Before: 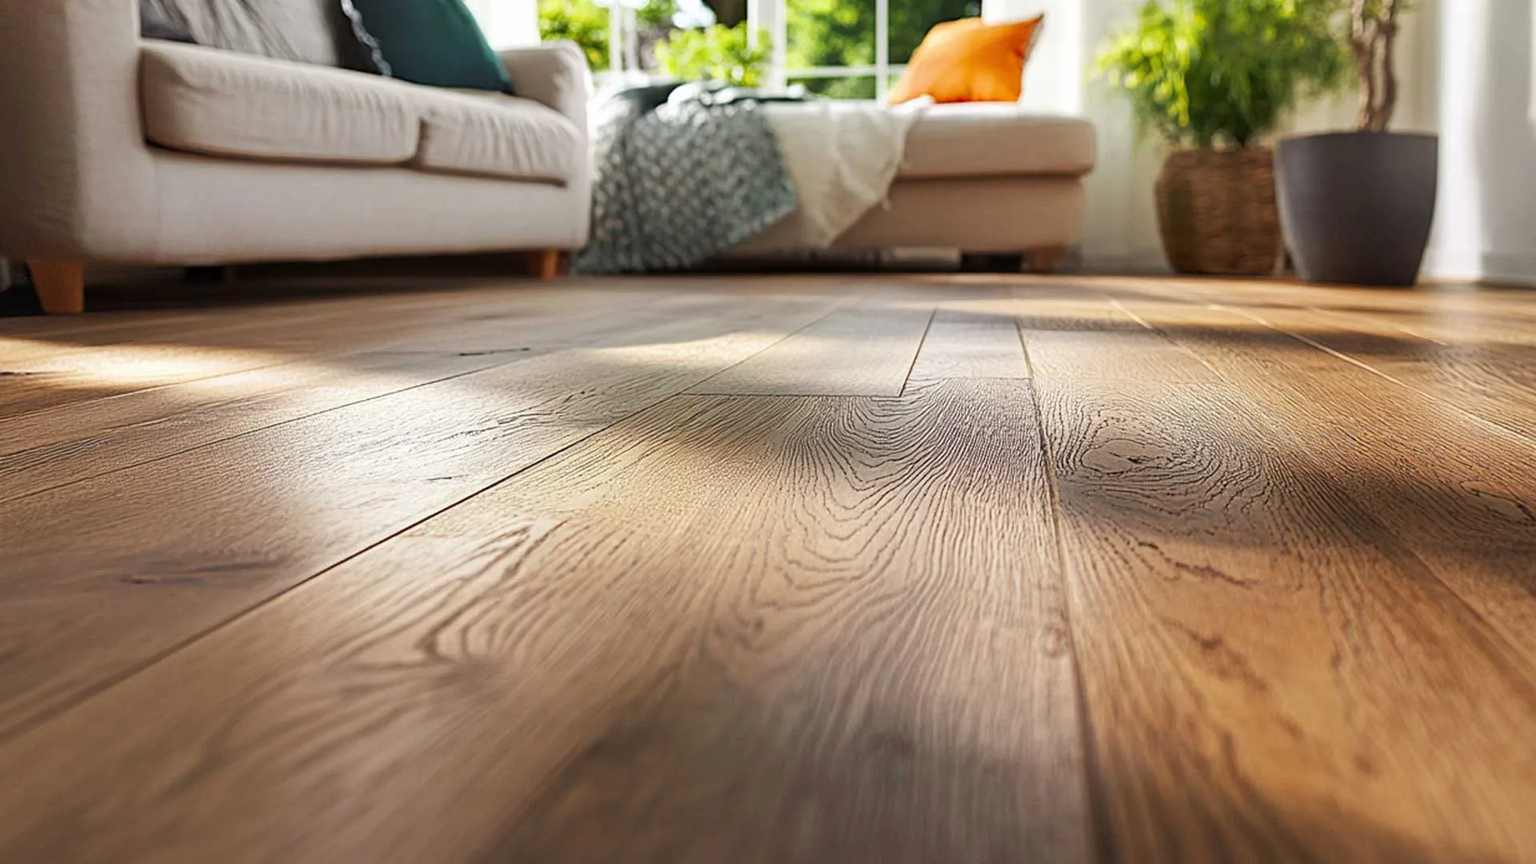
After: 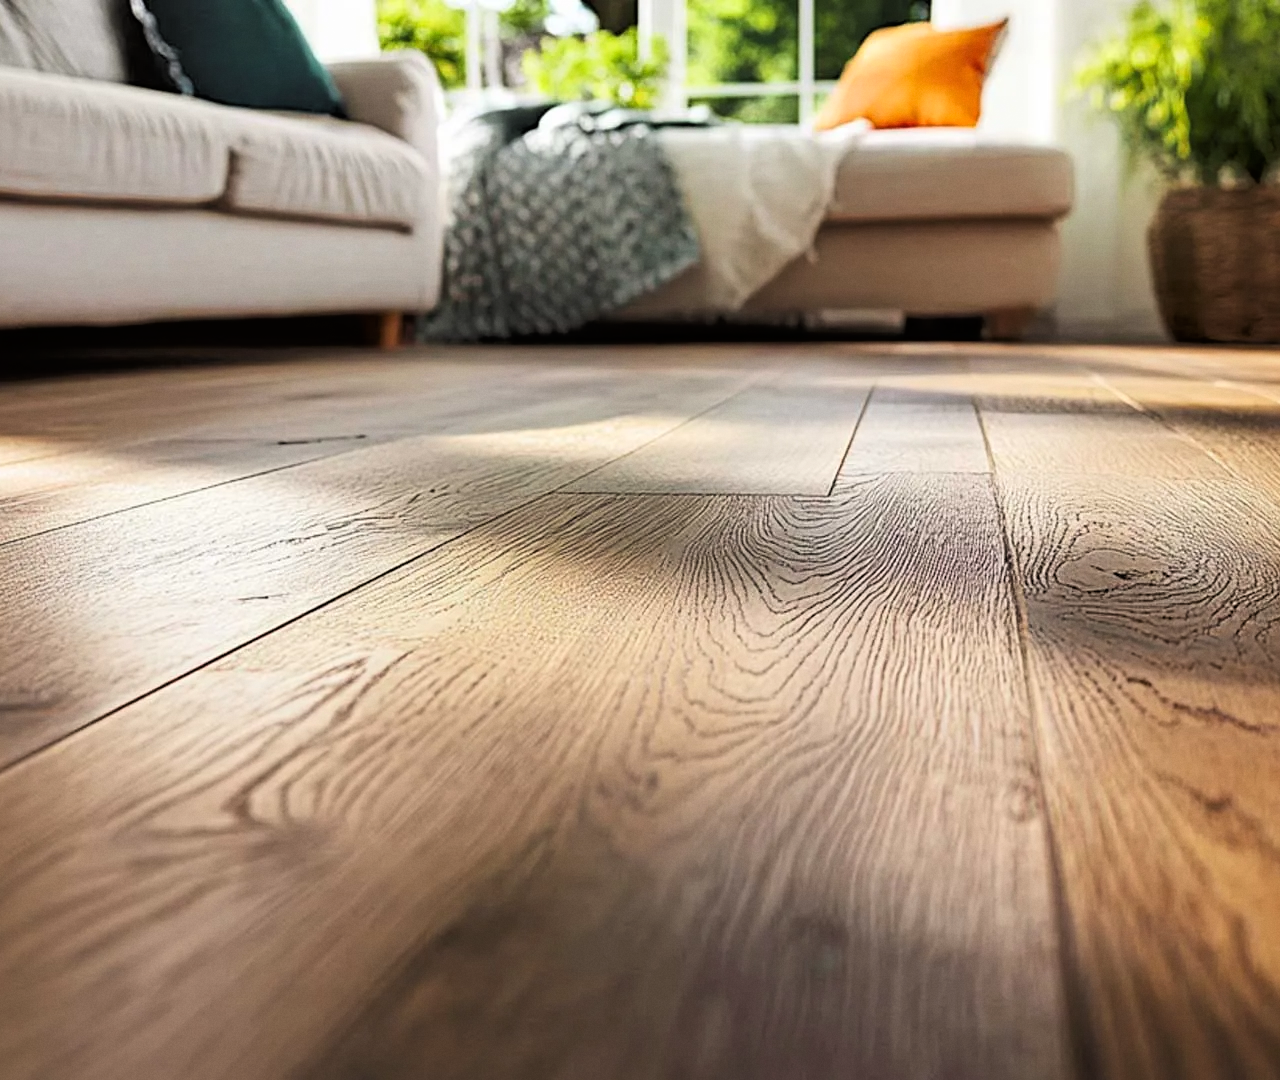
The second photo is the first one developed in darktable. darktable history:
crop and rotate: left 15.446%, right 17.836%
grain: coarseness 14.57 ISO, strength 8.8%
tone curve: curves: ch0 [(0, 0) (0.118, 0.034) (0.182, 0.124) (0.265, 0.214) (0.504, 0.508) (0.783, 0.825) (1, 1)], color space Lab, linked channels, preserve colors none
